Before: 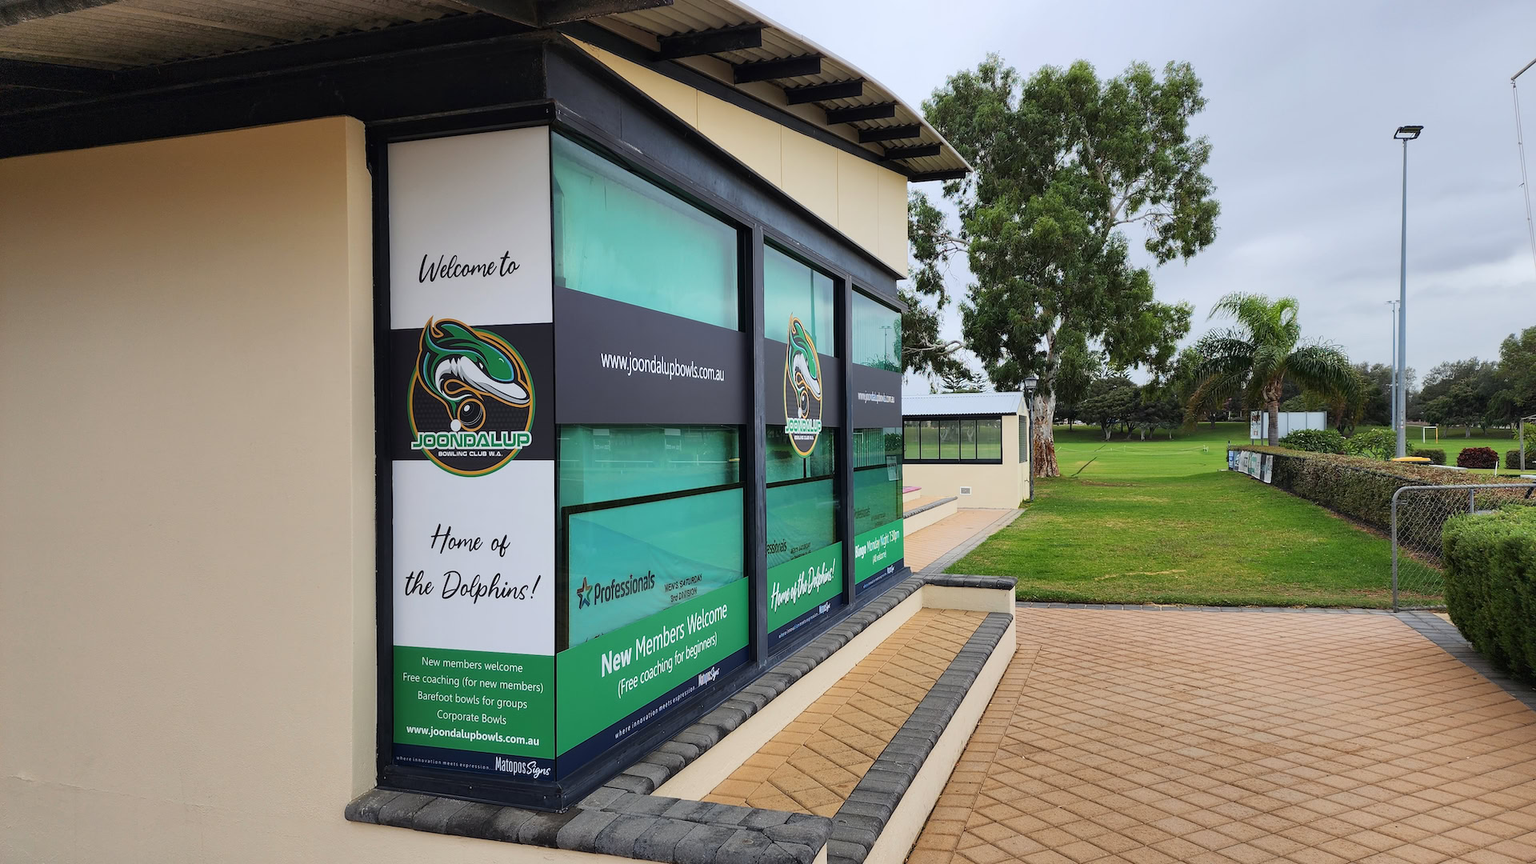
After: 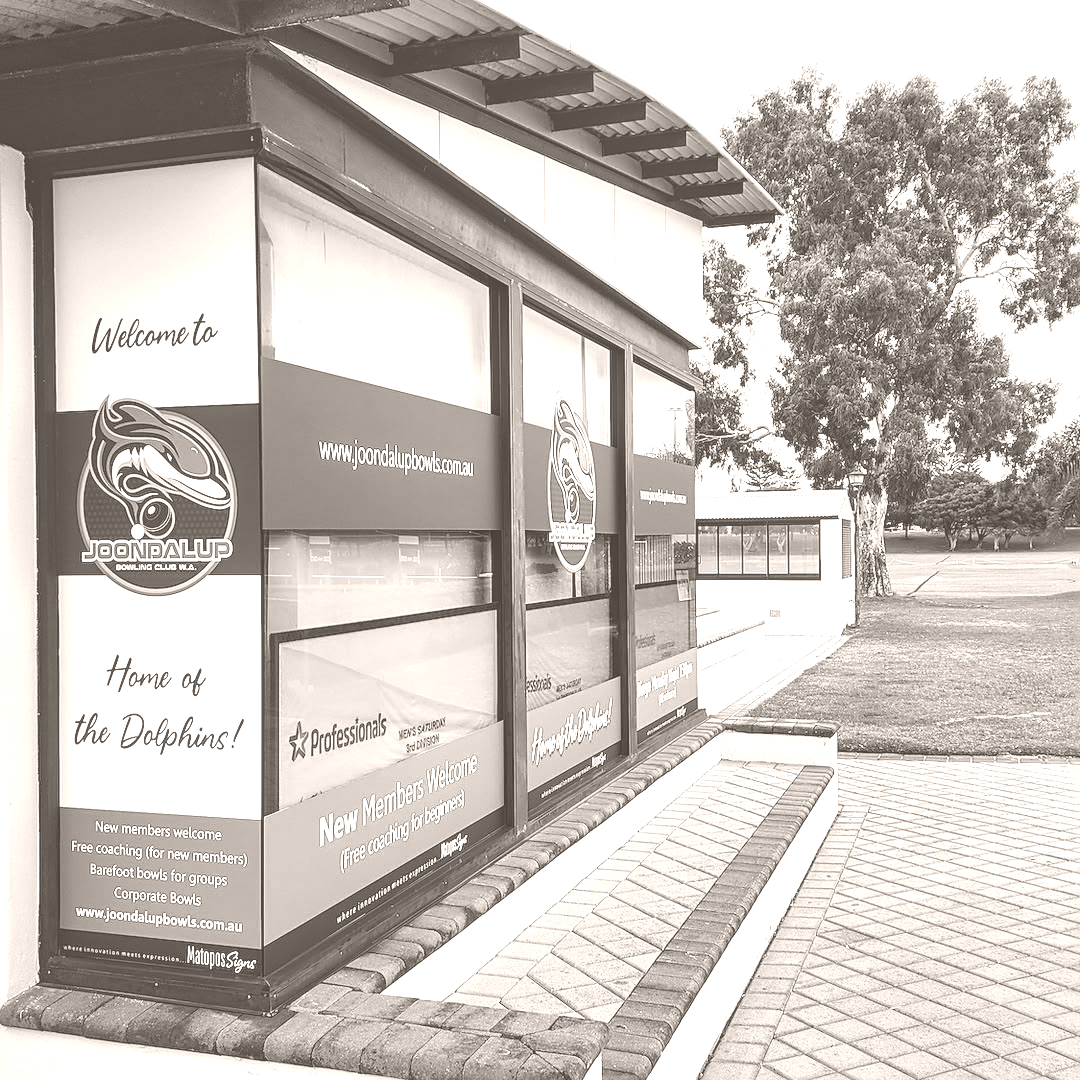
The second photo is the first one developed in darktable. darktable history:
crop and rotate: left 22.516%, right 21.234%
sharpen: on, module defaults
local contrast: on, module defaults
colorize: hue 34.49°, saturation 35.33%, source mix 100%, lightness 55%, version 1
contrast brightness saturation: contrast 0.08, saturation 0.2
shadows and highlights: shadows 22.7, highlights -48.71, soften with gaussian
